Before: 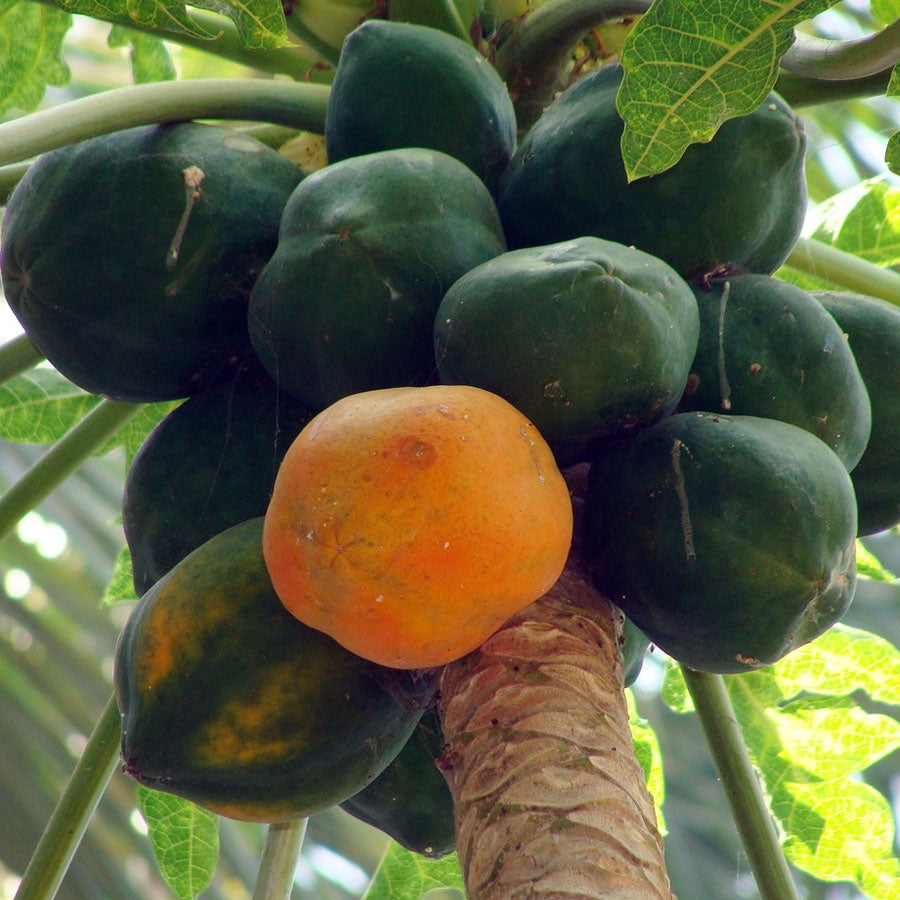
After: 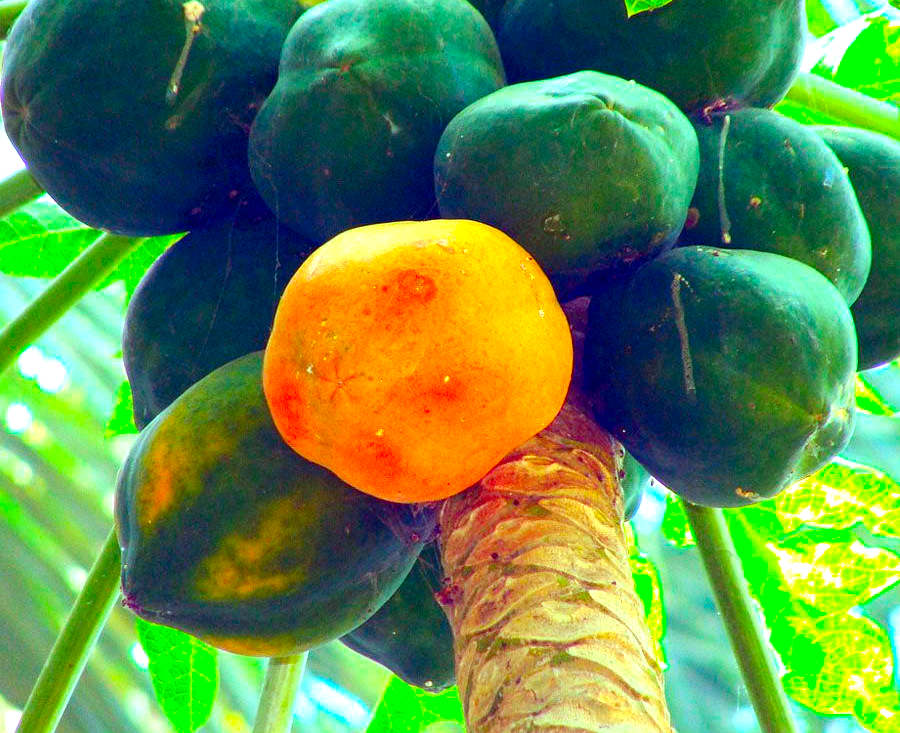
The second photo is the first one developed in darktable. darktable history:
exposure: black level correction 0.001, exposure 1.129 EV, compensate exposure bias true, compensate highlight preservation false
rotate and perspective: automatic cropping original format, crop left 0, crop top 0
color balance: mode lift, gamma, gain (sRGB), lift [0.997, 0.979, 1.021, 1.011], gamma [1, 1.084, 0.916, 0.998], gain [1, 0.87, 1.13, 1.101], contrast 4.55%, contrast fulcrum 38.24%, output saturation 104.09%
white balance: red 1.188, blue 1.11
color correction: highlights a* -10.77, highlights b* 9.8, saturation 1.72
crop and rotate: top 18.507%
